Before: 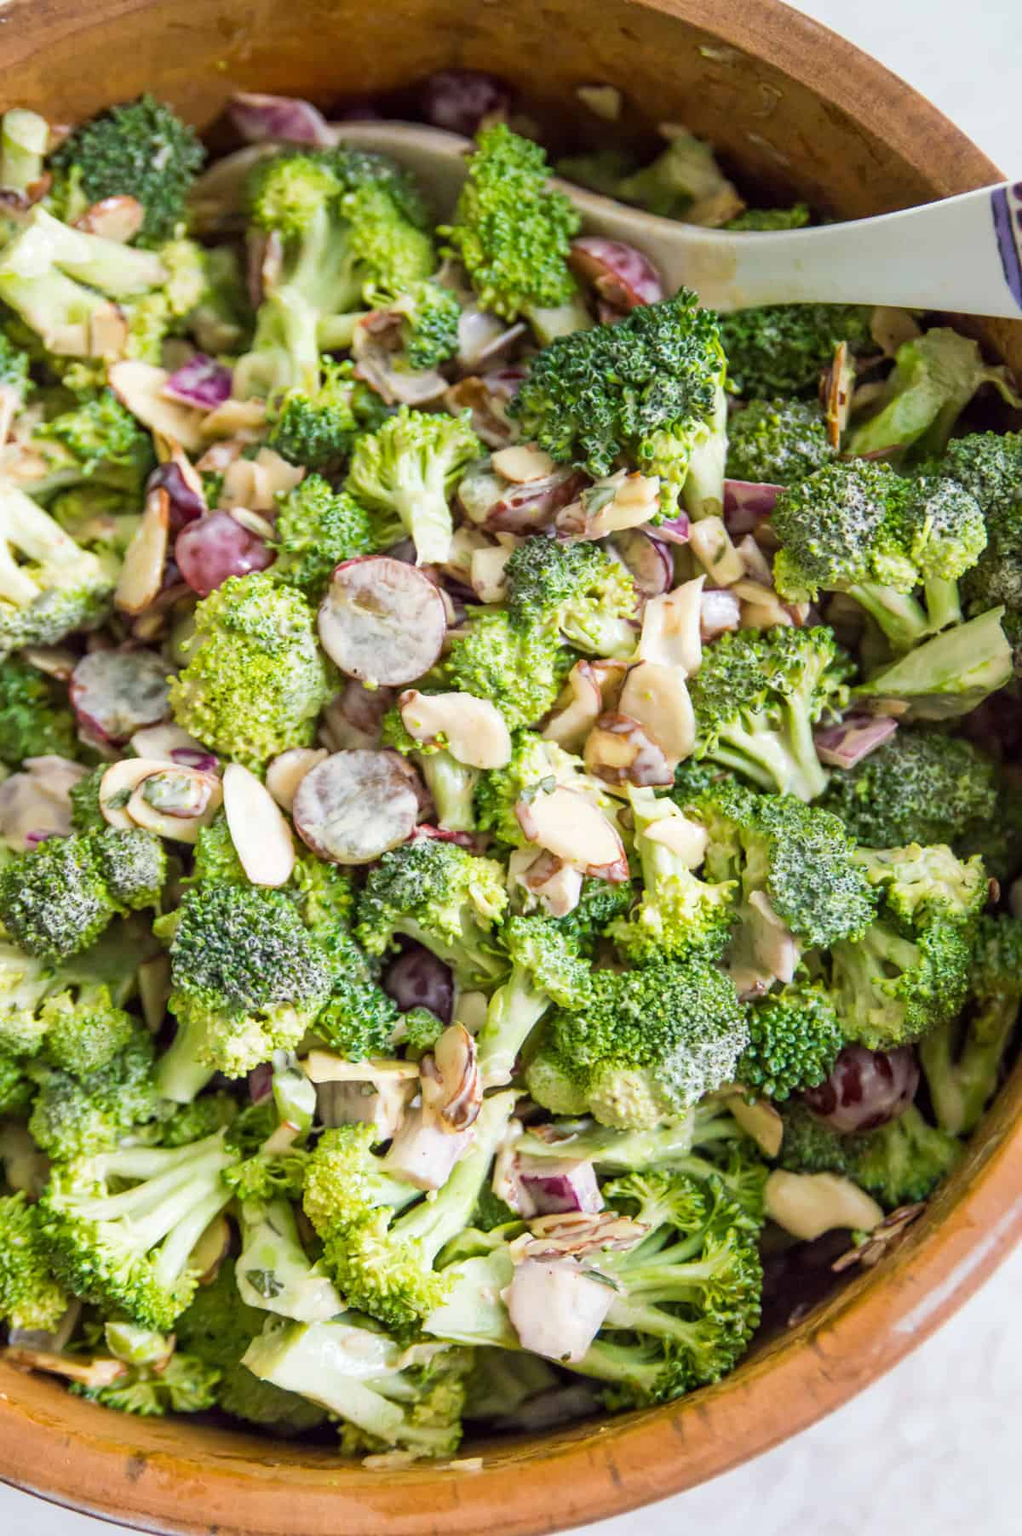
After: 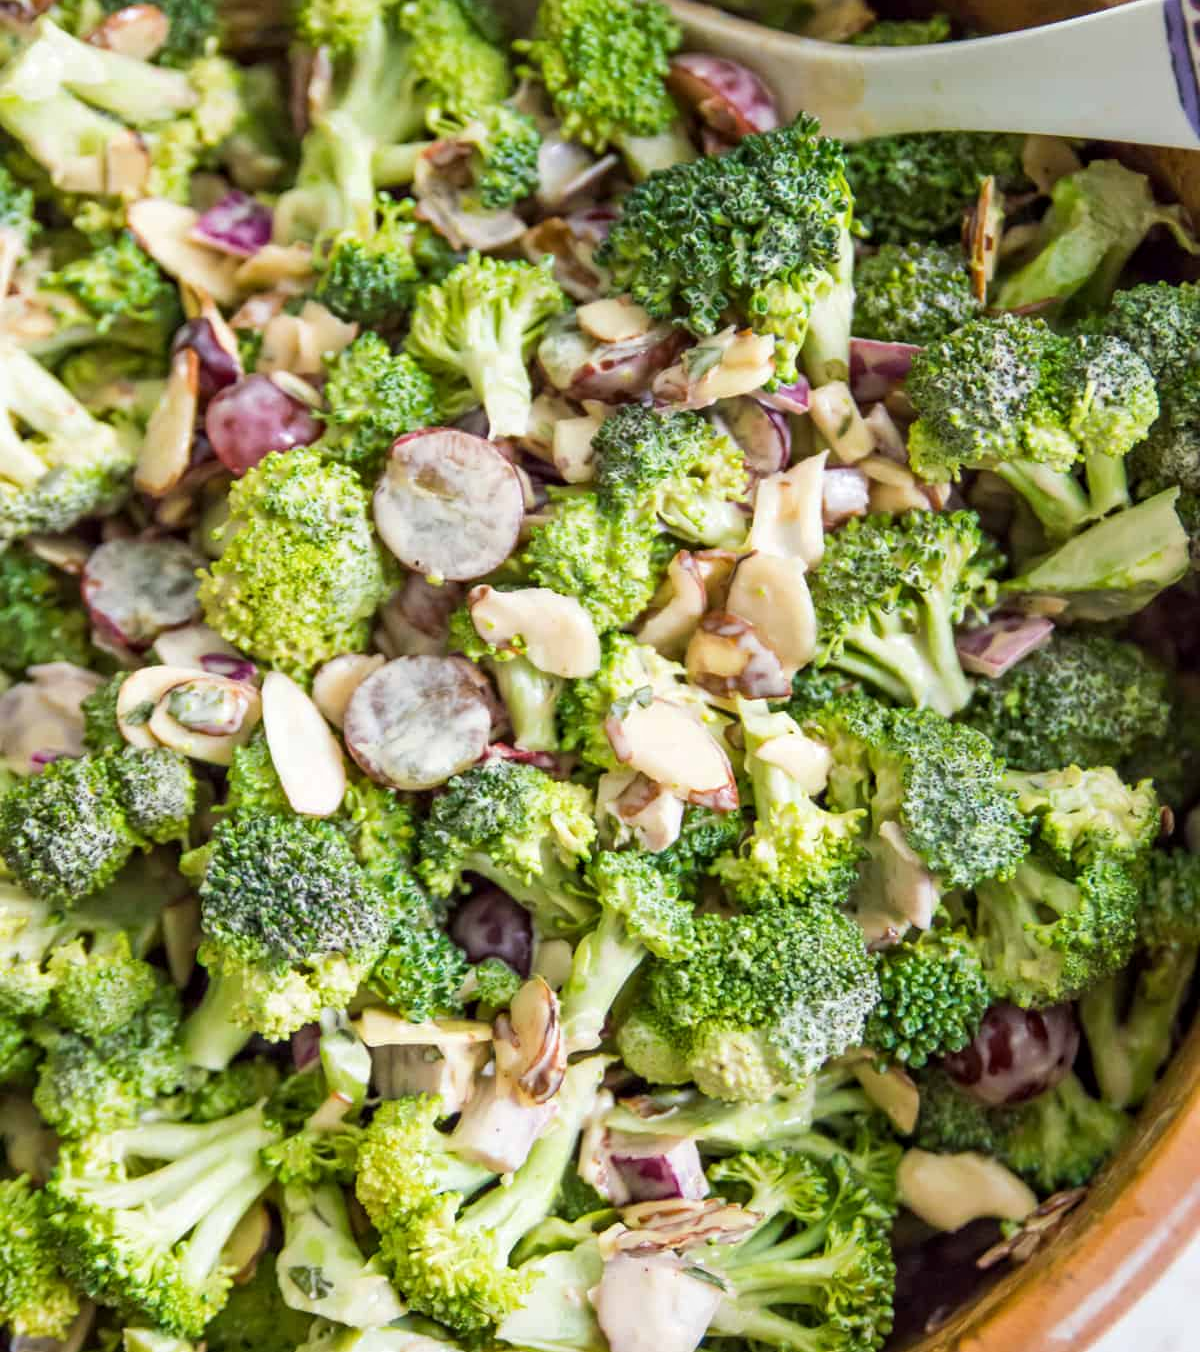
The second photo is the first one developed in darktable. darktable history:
crop and rotate: top 12.491%, bottom 12.535%
contrast equalizer: octaves 7, y [[0.5, 0.486, 0.447, 0.446, 0.489, 0.5], [0.5 ×6], [0.5 ×6], [0 ×6], [0 ×6]], mix -0.302
